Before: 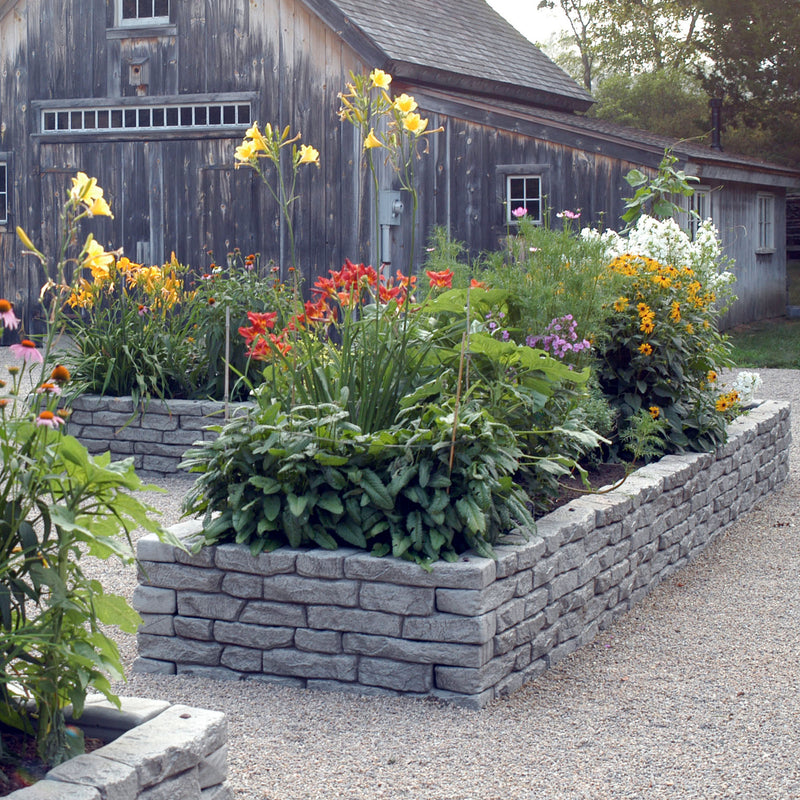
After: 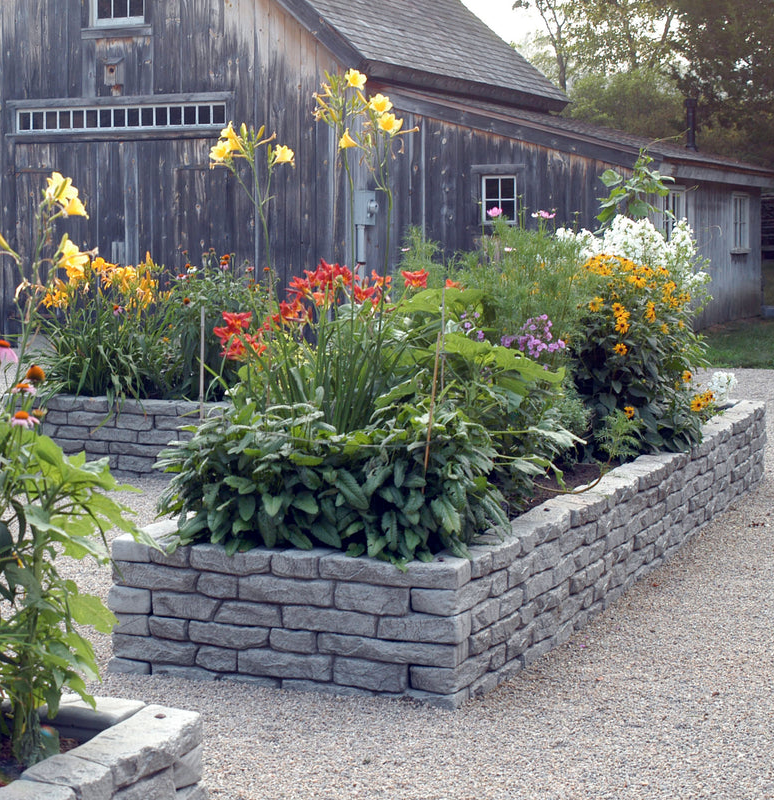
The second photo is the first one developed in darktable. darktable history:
crop and rotate: left 3.205%
